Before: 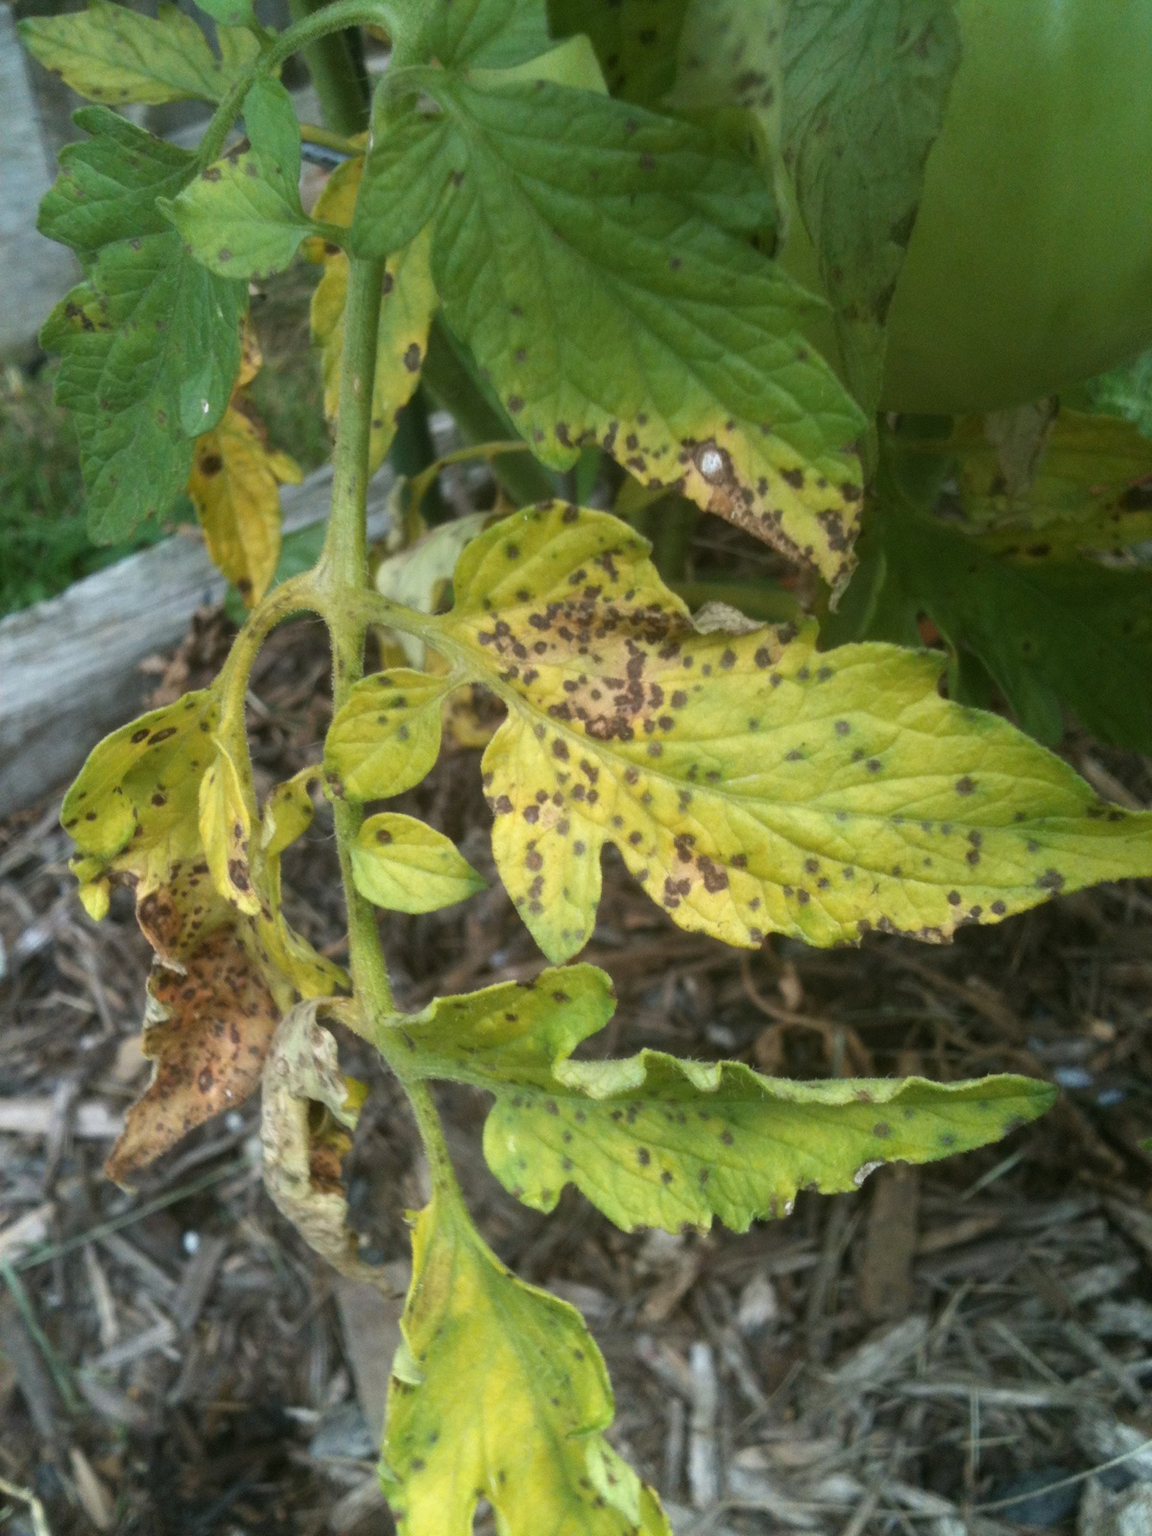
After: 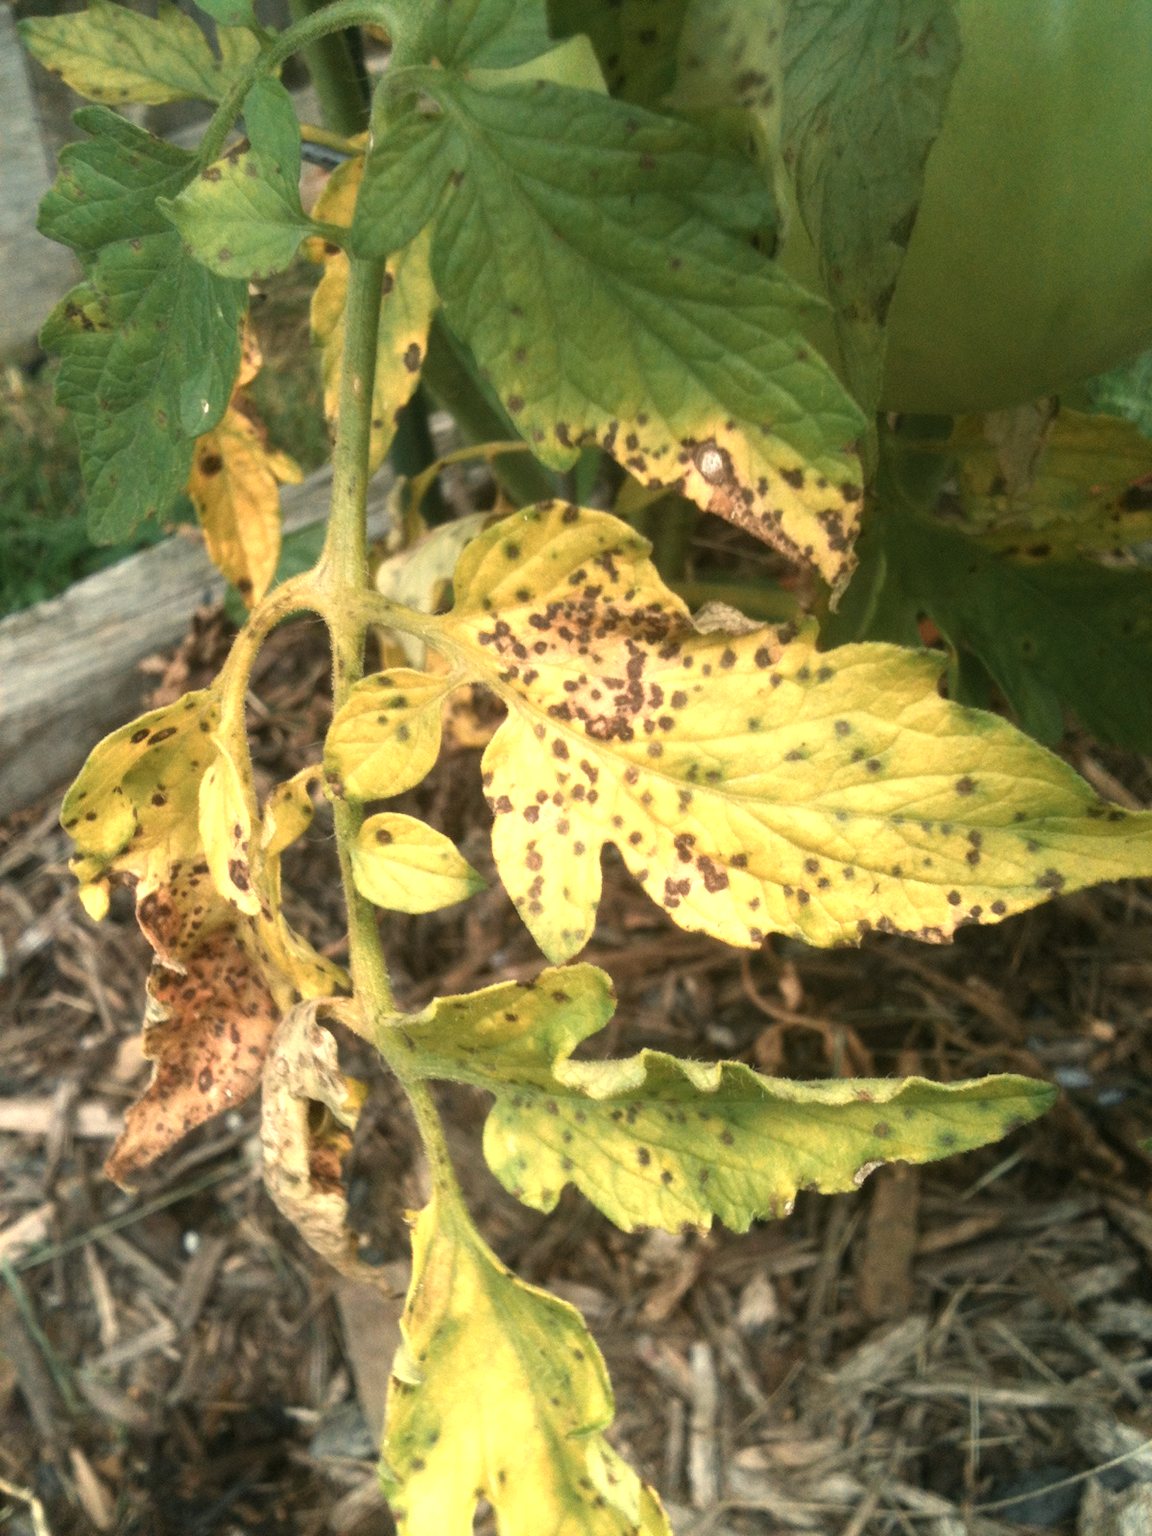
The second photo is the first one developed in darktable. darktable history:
tone equalizer: on, module defaults
color zones: curves: ch0 [(0.018, 0.548) (0.197, 0.654) (0.425, 0.447) (0.605, 0.658) (0.732, 0.579)]; ch1 [(0.105, 0.531) (0.224, 0.531) (0.386, 0.39) (0.618, 0.456) (0.732, 0.456) (0.956, 0.421)]; ch2 [(0.039, 0.583) (0.215, 0.465) (0.399, 0.544) (0.465, 0.548) (0.614, 0.447) (0.724, 0.43) (0.882, 0.623) (0.956, 0.632)]
white balance: red 1.123, blue 0.83
